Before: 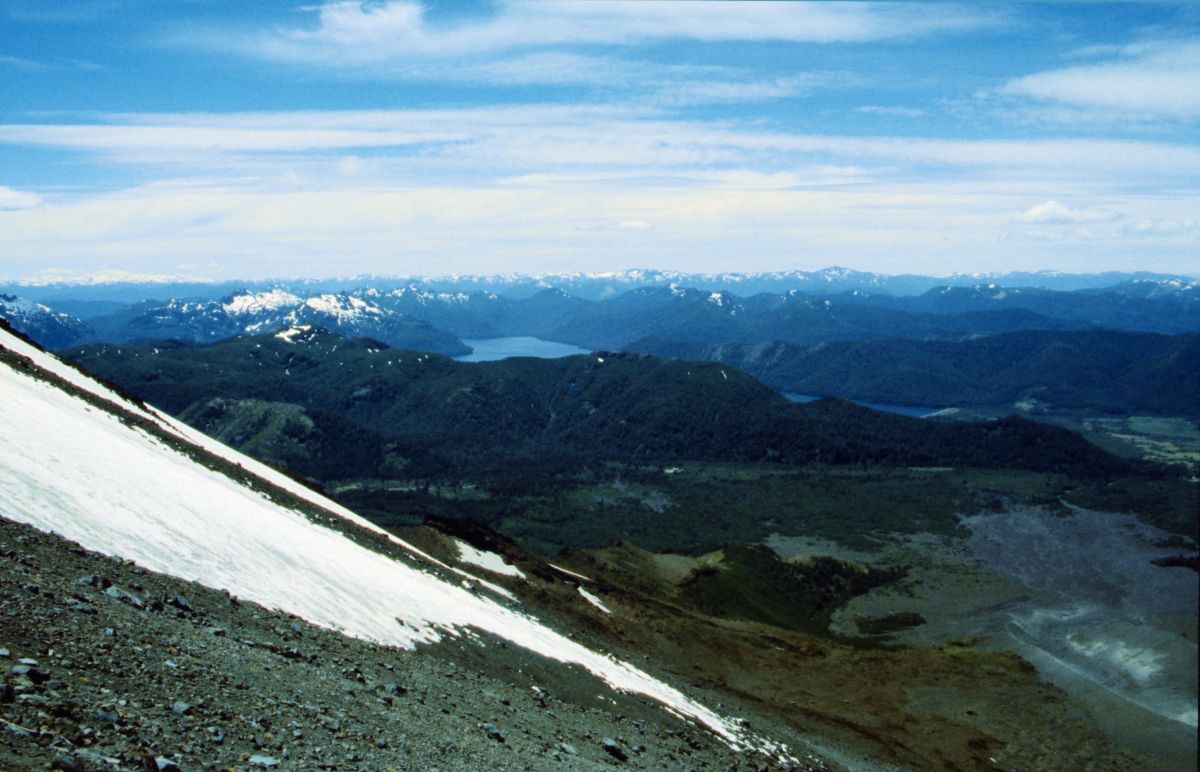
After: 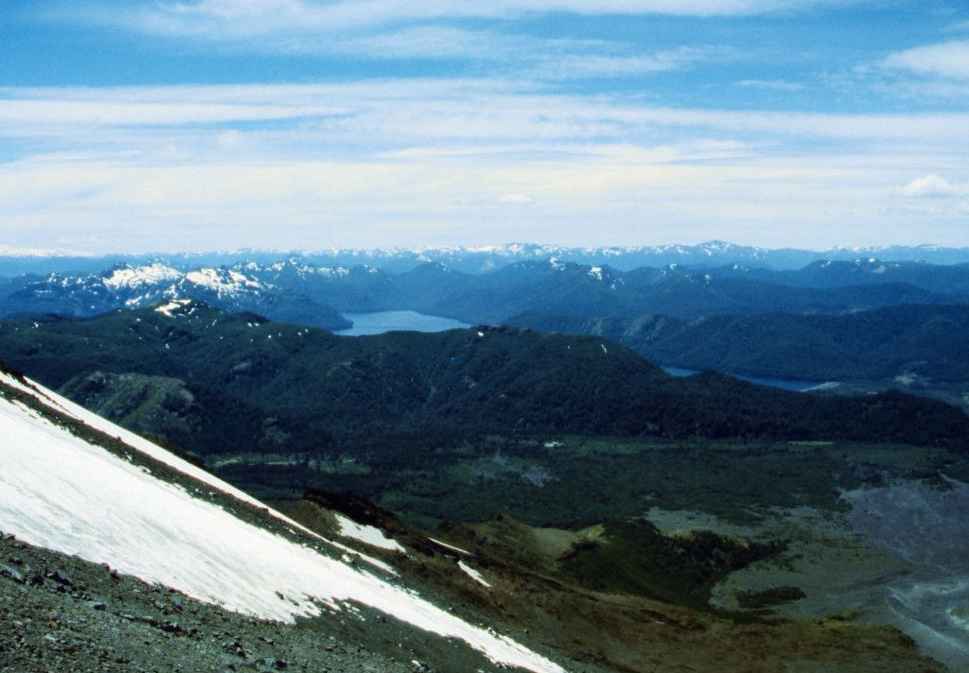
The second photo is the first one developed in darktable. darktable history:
crop: left 10.007%, top 3.465%, right 9.242%, bottom 9.331%
